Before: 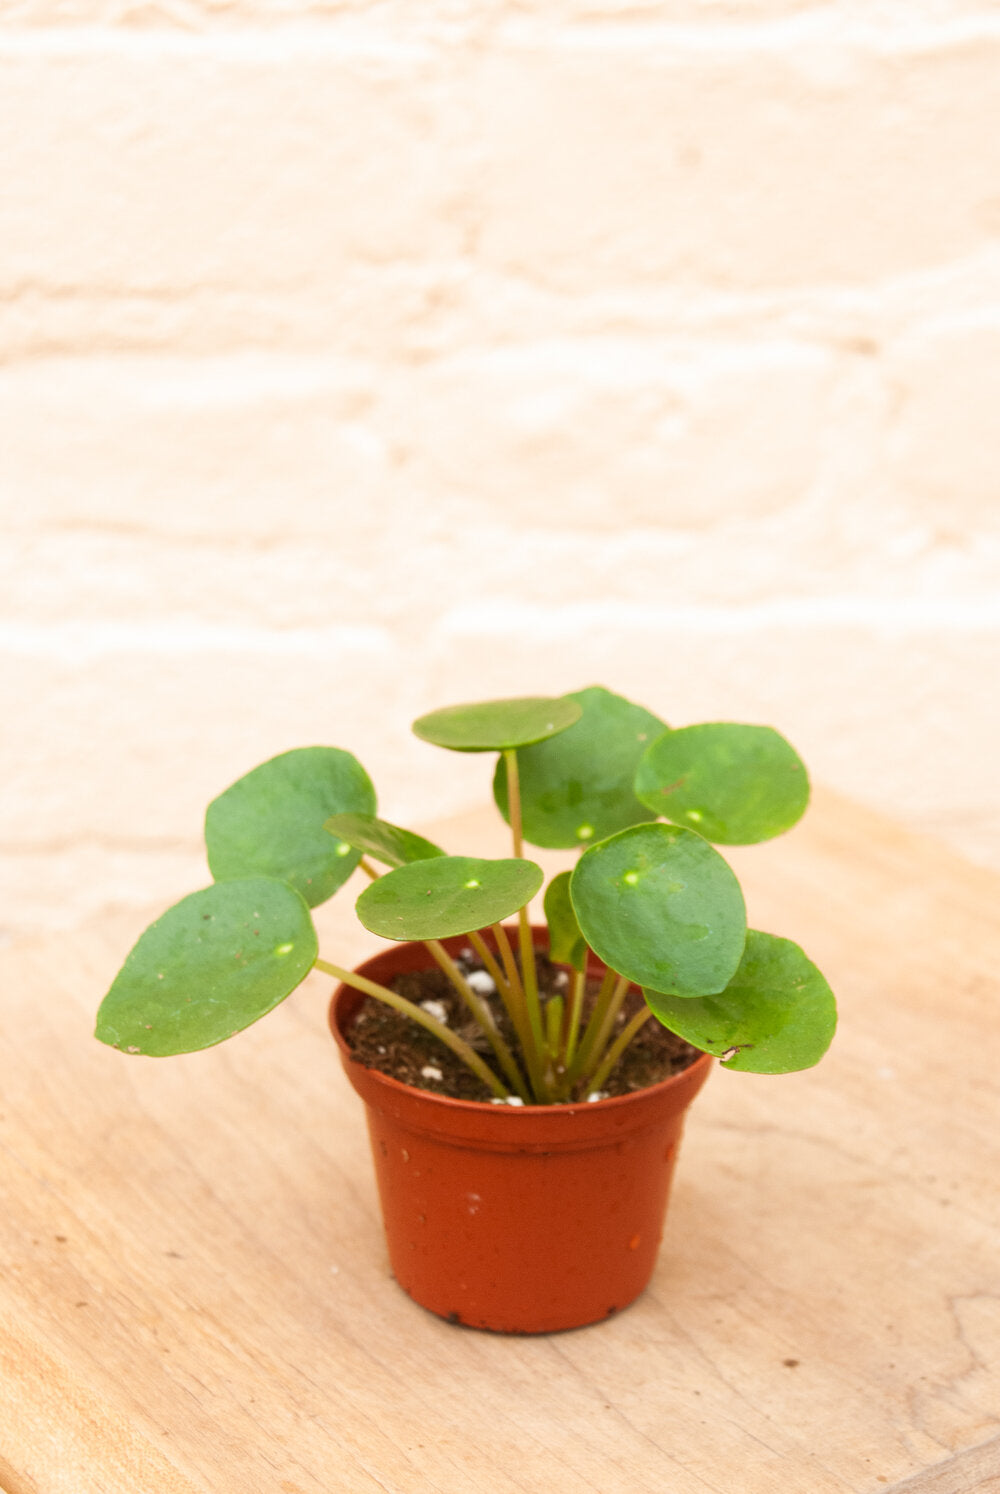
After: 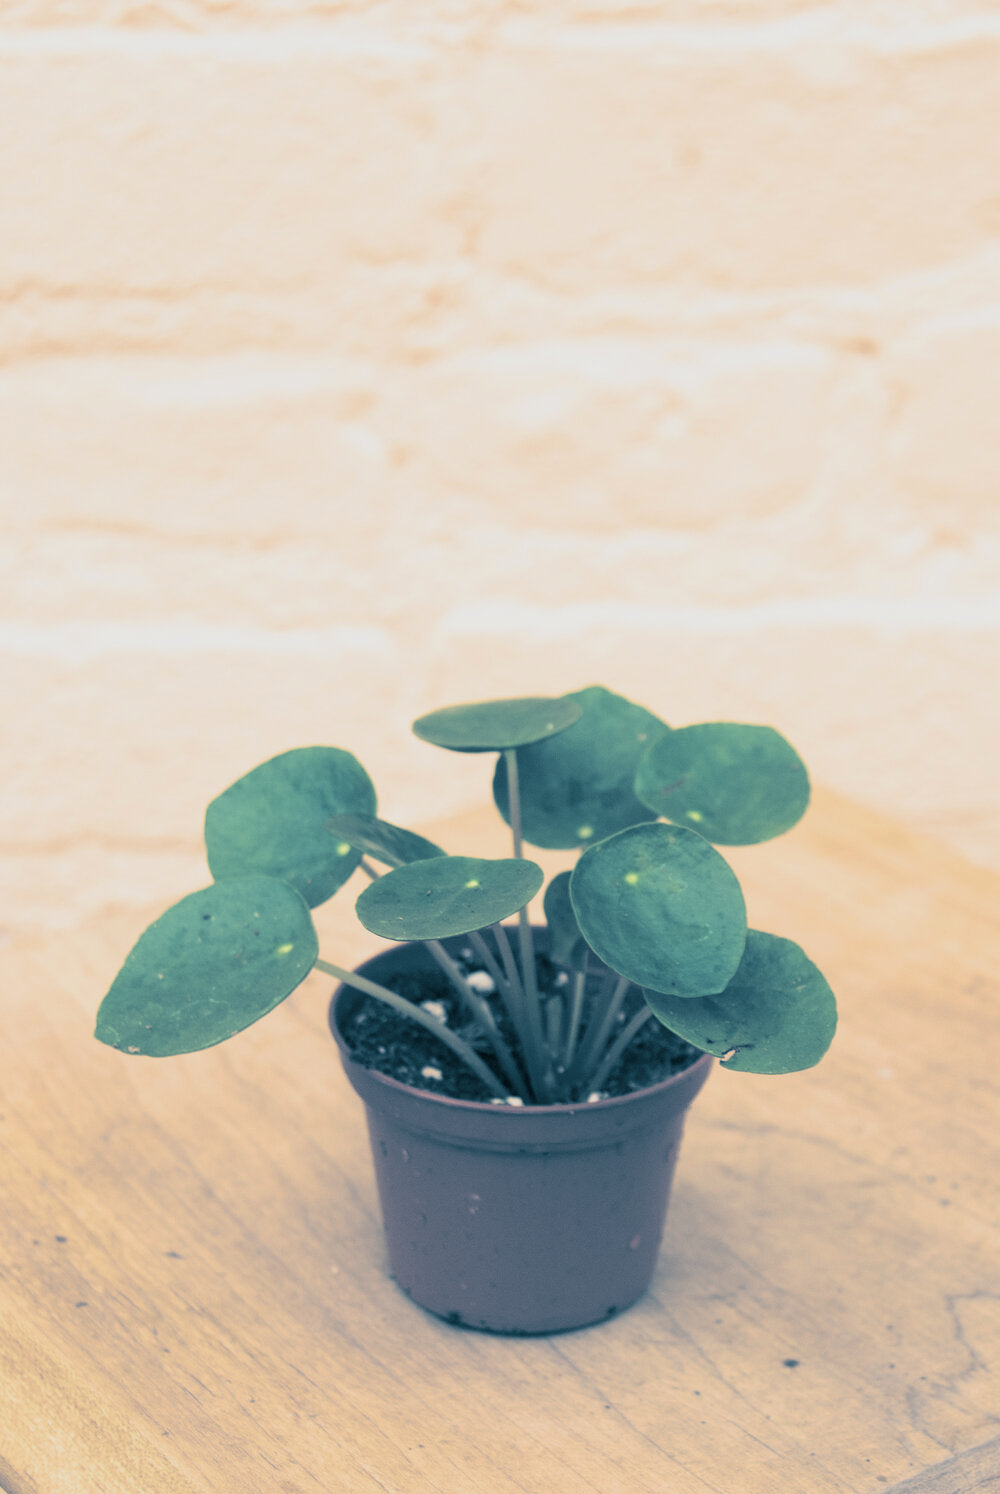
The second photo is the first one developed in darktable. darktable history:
color balance: contrast -15%
velvia: on, module defaults
split-toning: shadows › hue 212.4°, balance -70
haze removal: strength 0.29, distance 0.25, compatibility mode true, adaptive false
